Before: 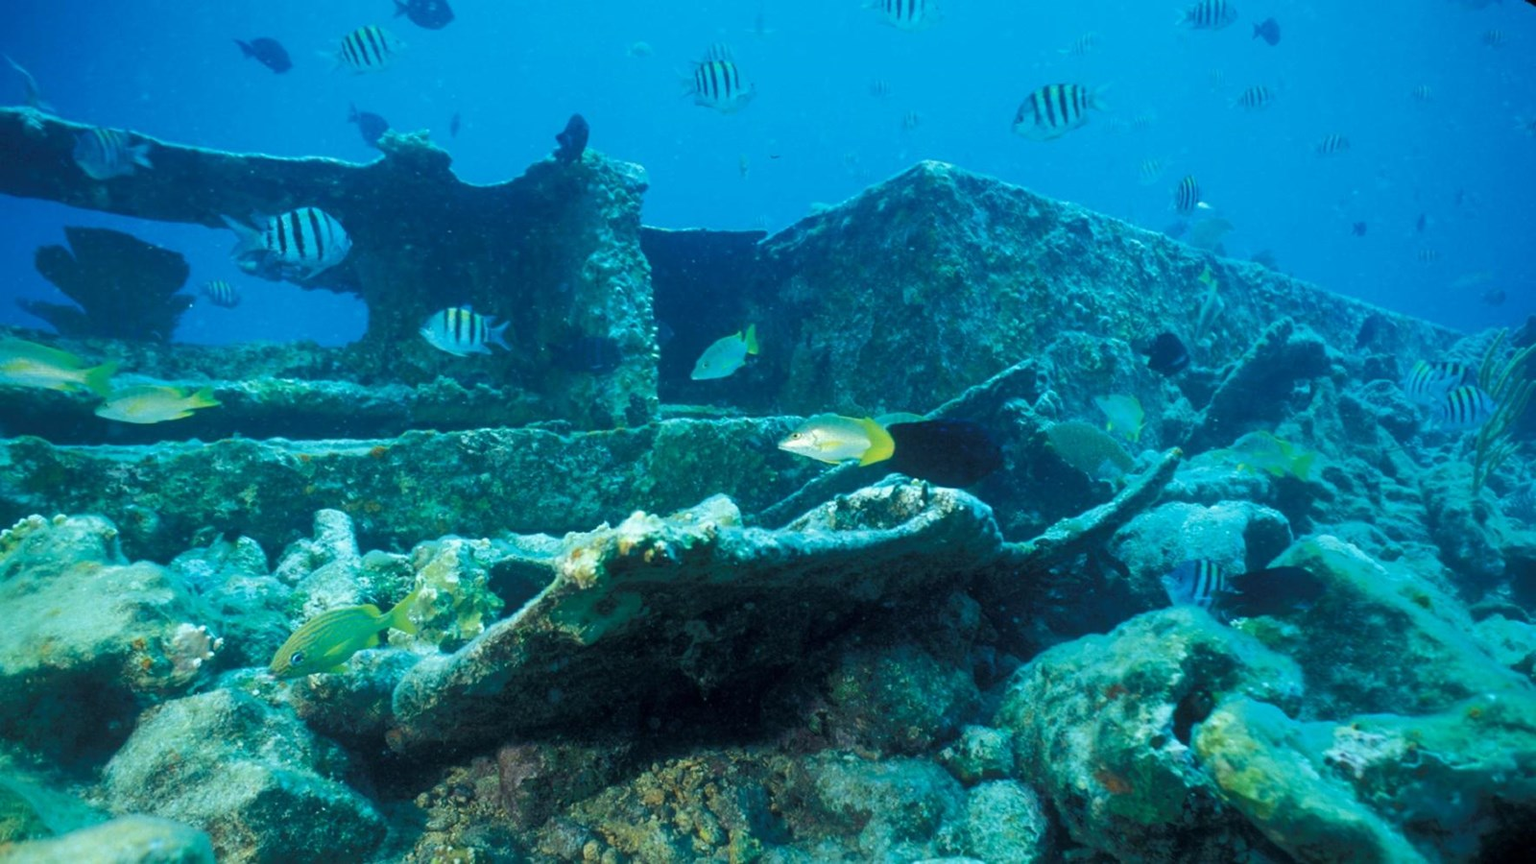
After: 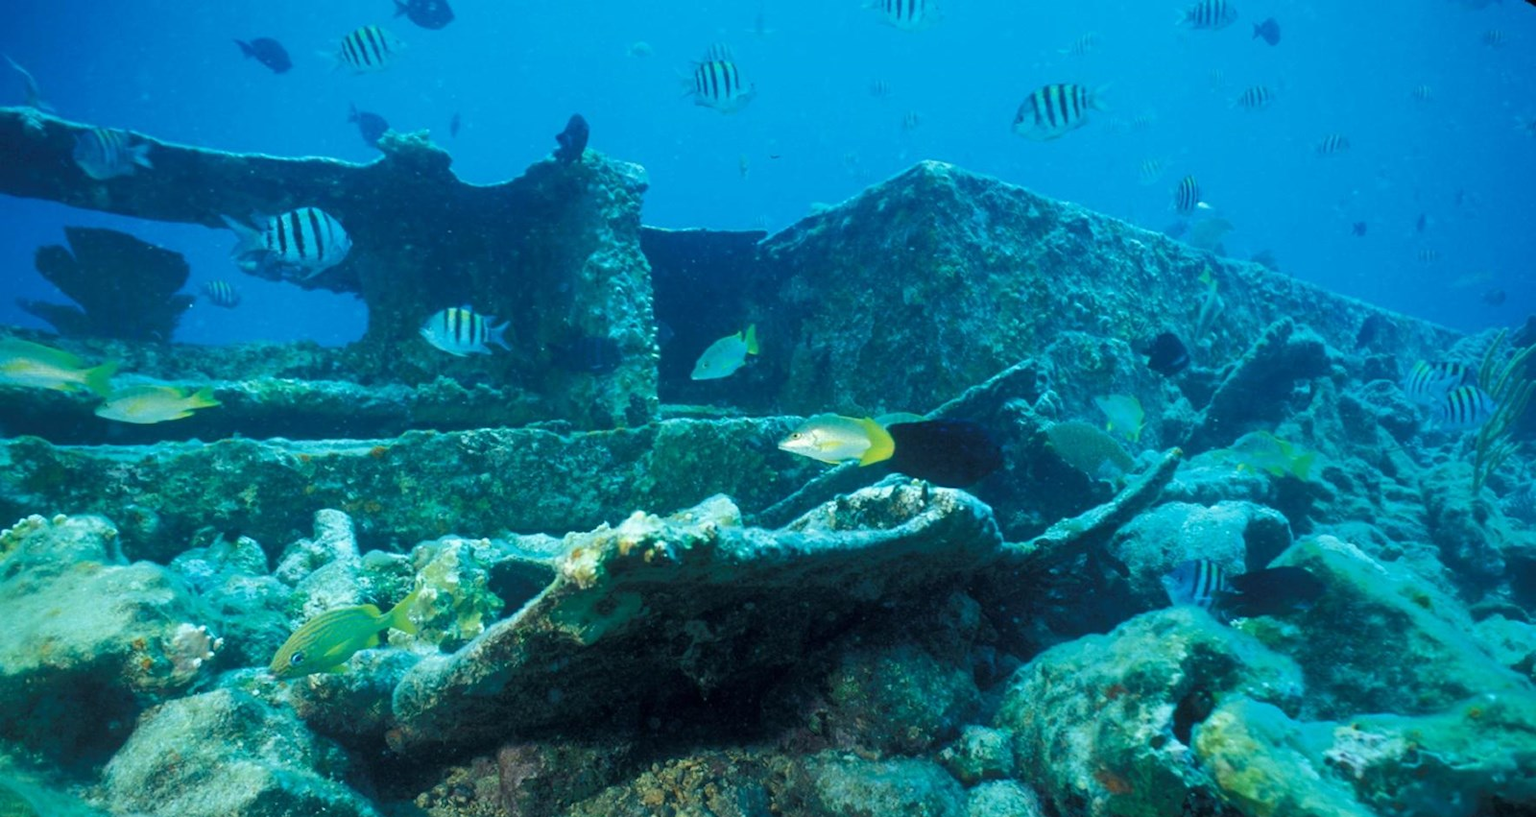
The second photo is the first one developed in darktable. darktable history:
crop and rotate: top 0.007%, bottom 5.251%
